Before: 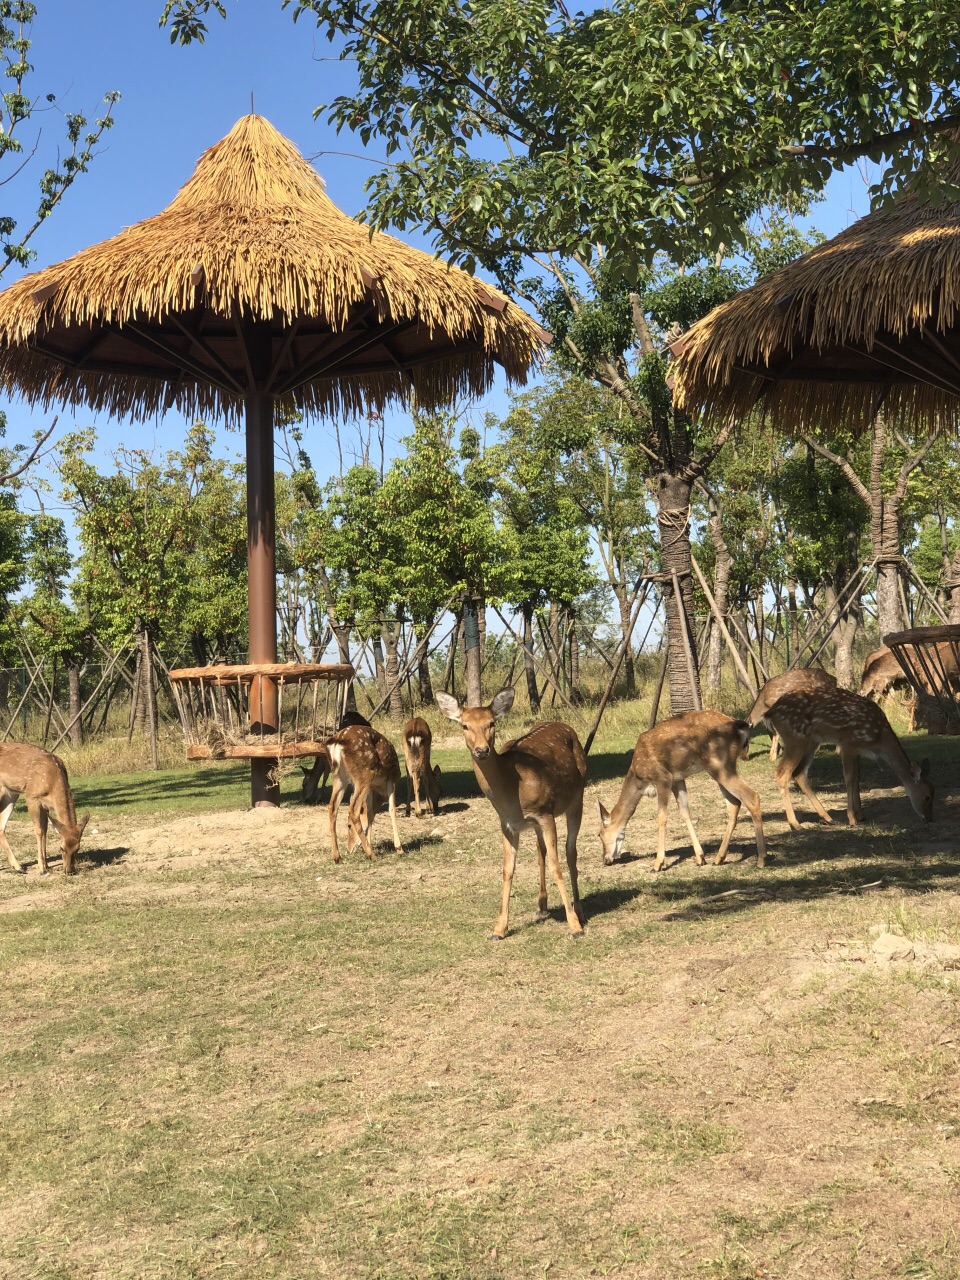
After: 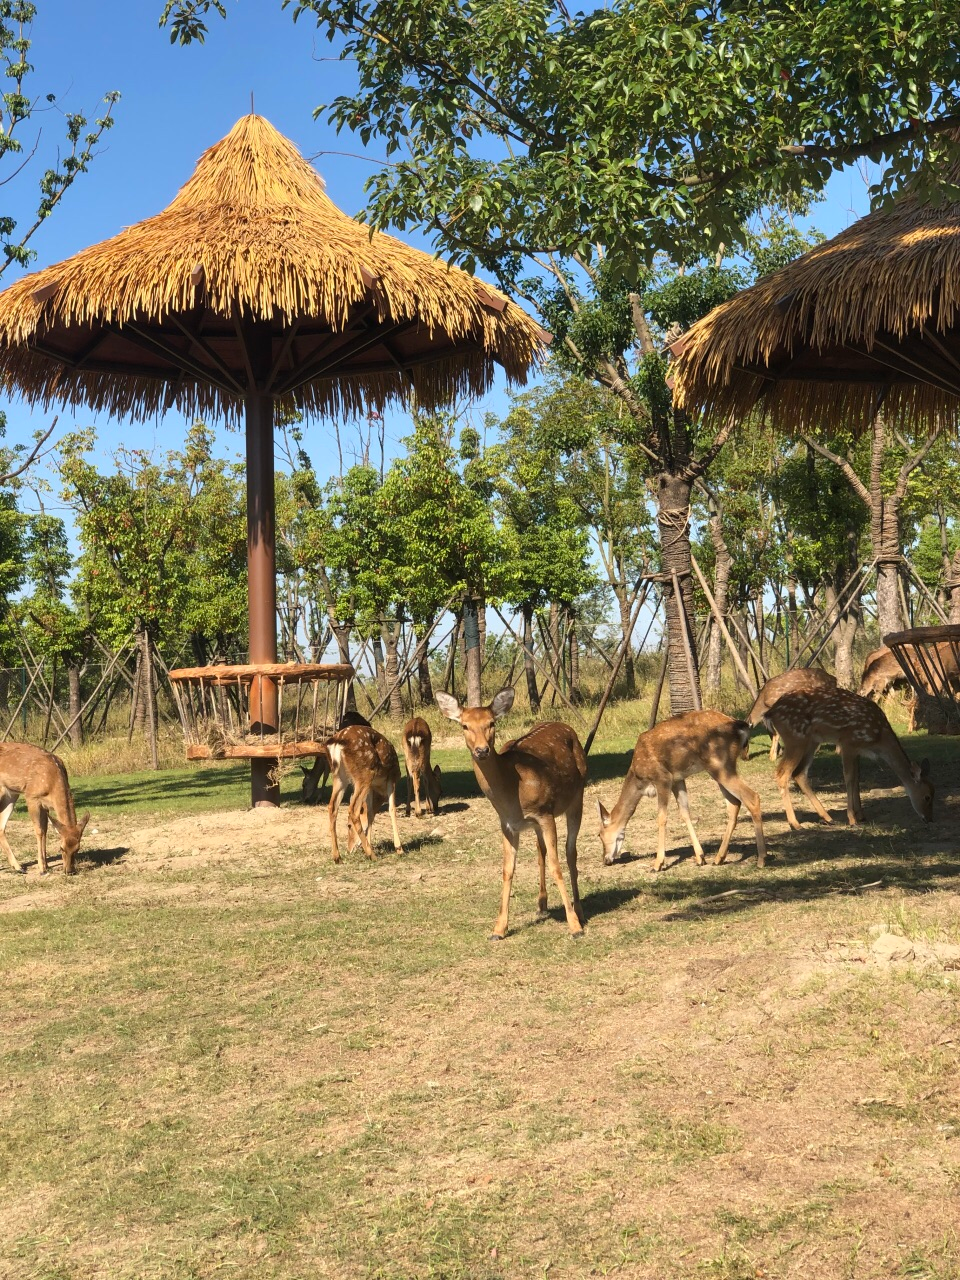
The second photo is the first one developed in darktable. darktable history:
color correction: highlights b* 0.048
